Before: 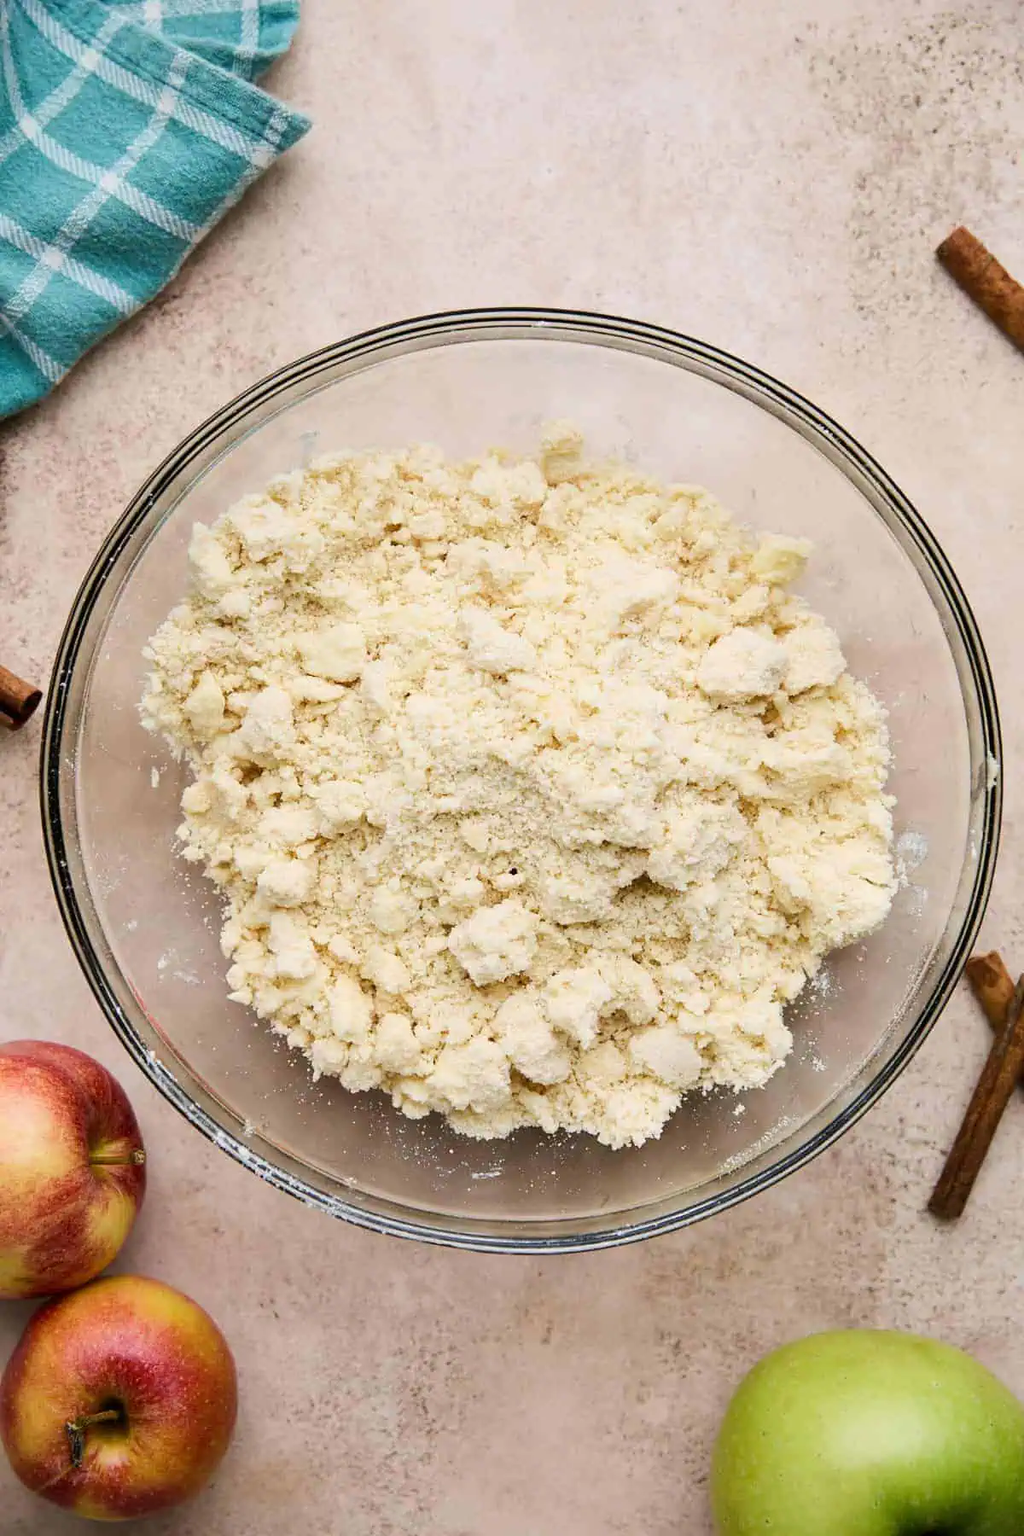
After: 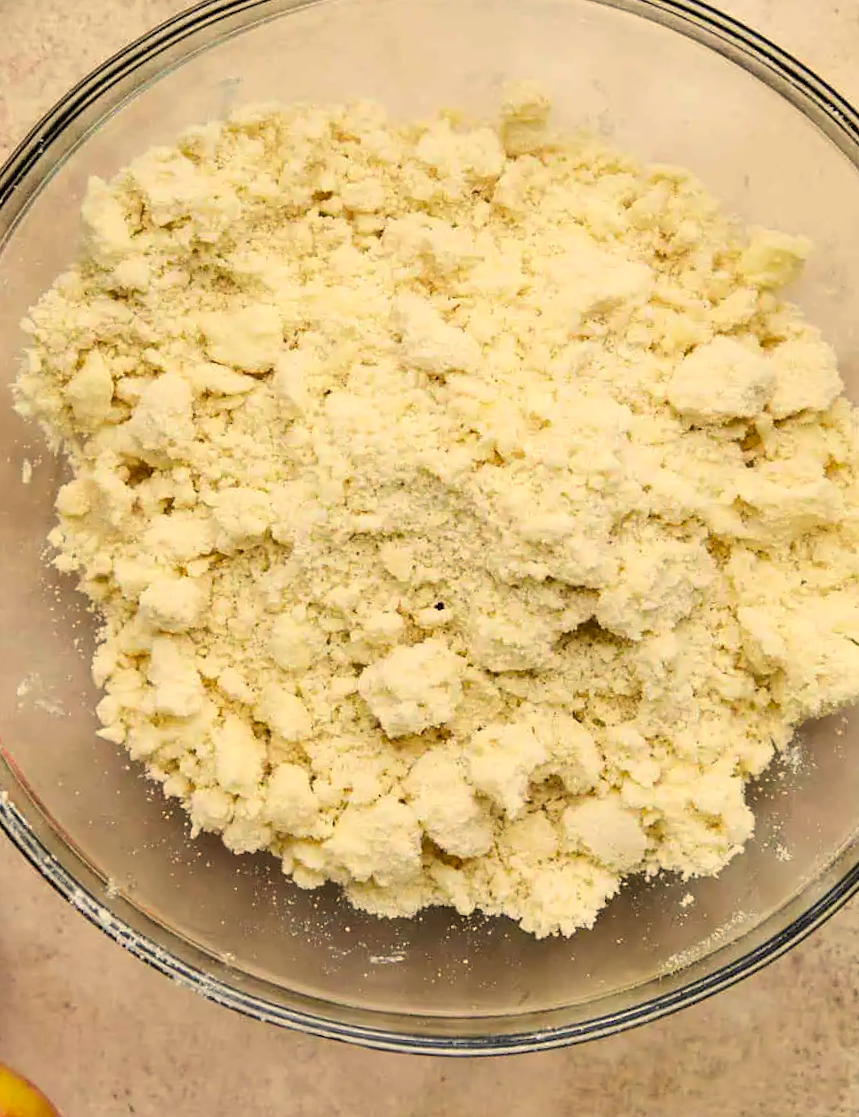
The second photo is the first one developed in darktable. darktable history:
color correction: highlights a* 2.72, highlights b* 22.8
crop and rotate: angle -3.37°, left 9.79%, top 20.73%, right 12.42%, bottom 11.82%
